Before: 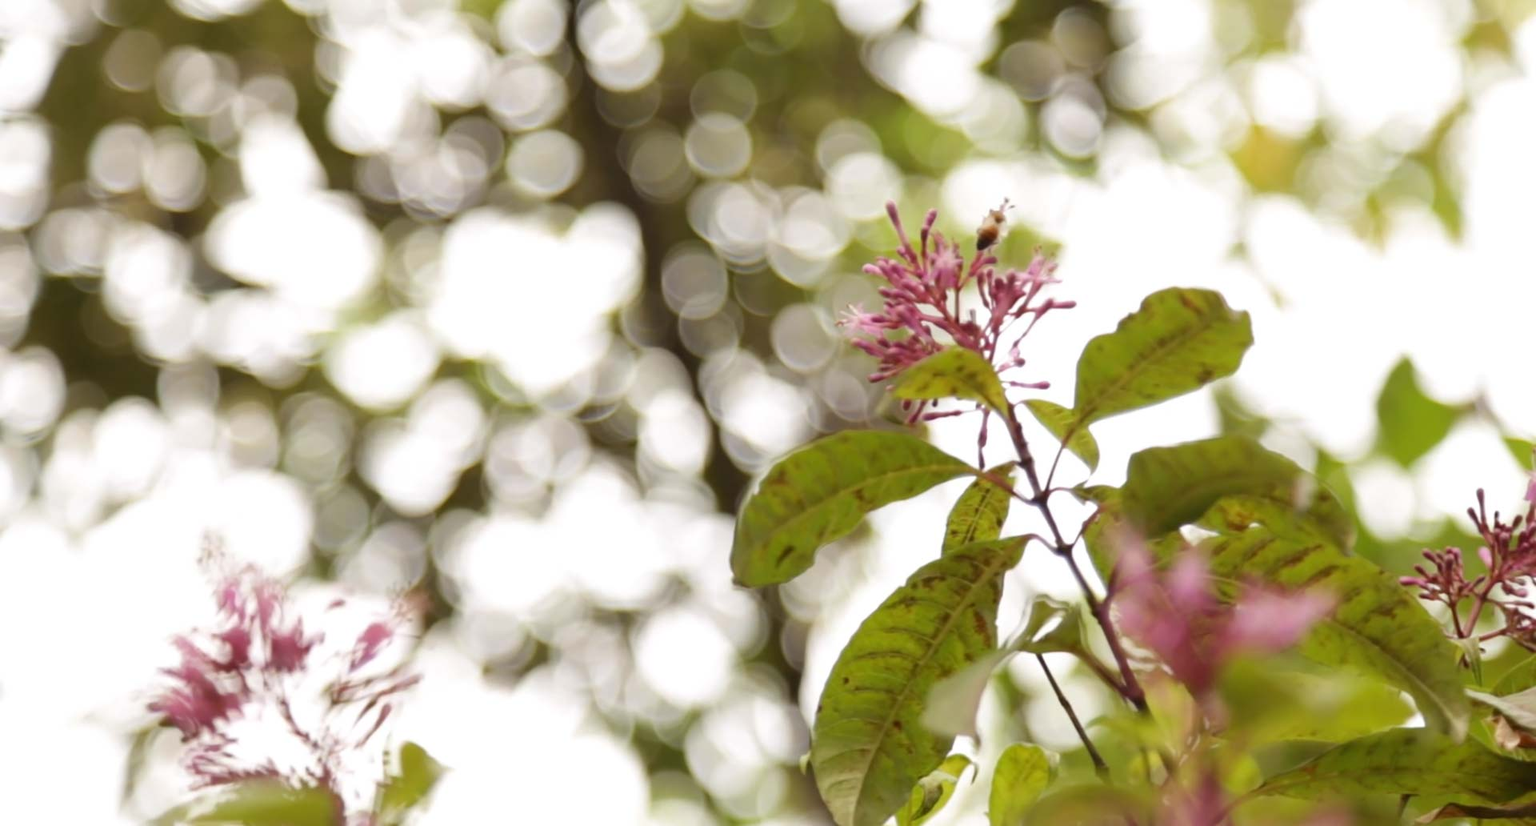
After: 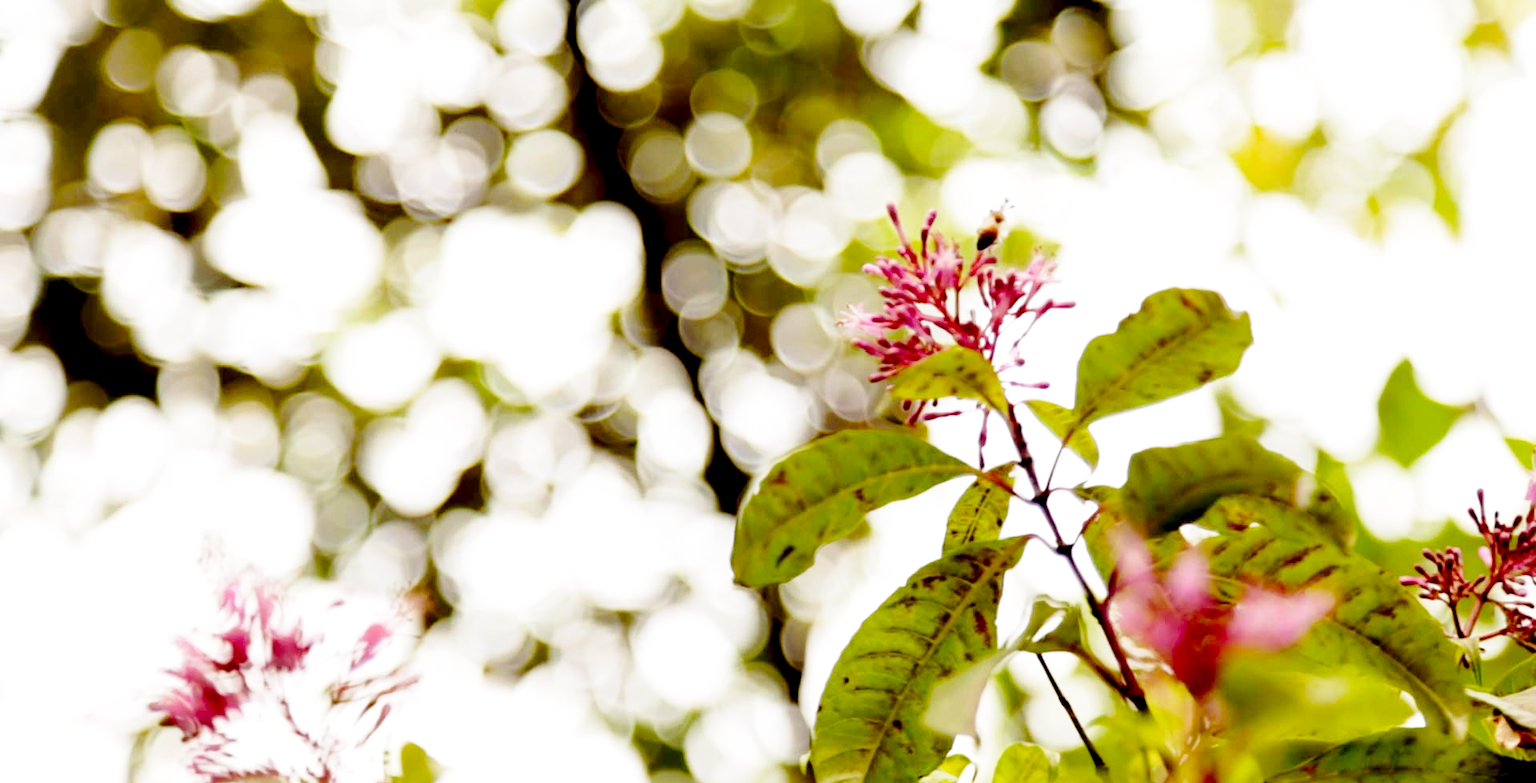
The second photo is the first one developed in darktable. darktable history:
crop and rotate: top 0%, bottom 5.097%
exposure: black level correction 0.047, exposure 0.013 EV, compensate highlight preservation false
base curve: curves: ch0 [(0, 0) (0.028, 0.03) (0.121, 0.232) (0.46, 0.748) (0.859, 0.968) (1, 1)], preserve colors none
